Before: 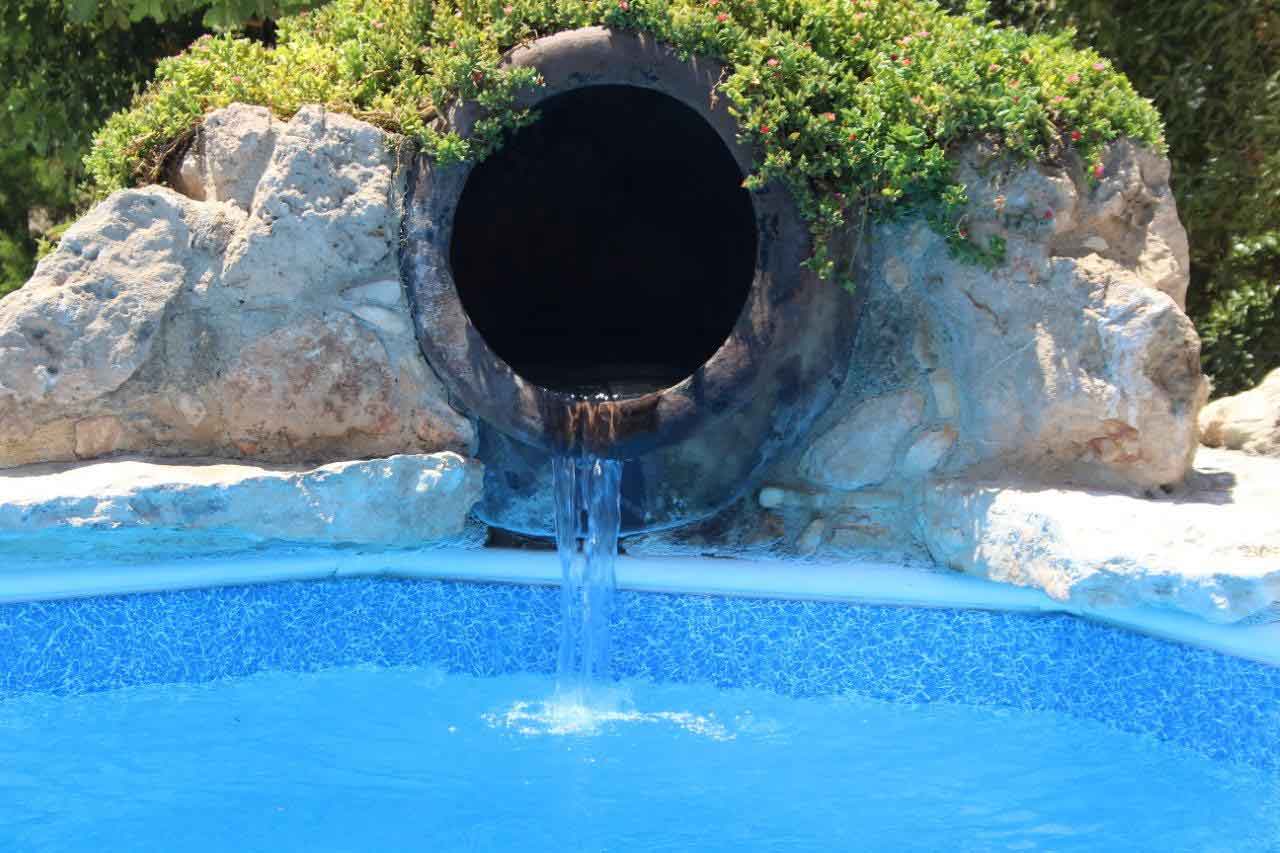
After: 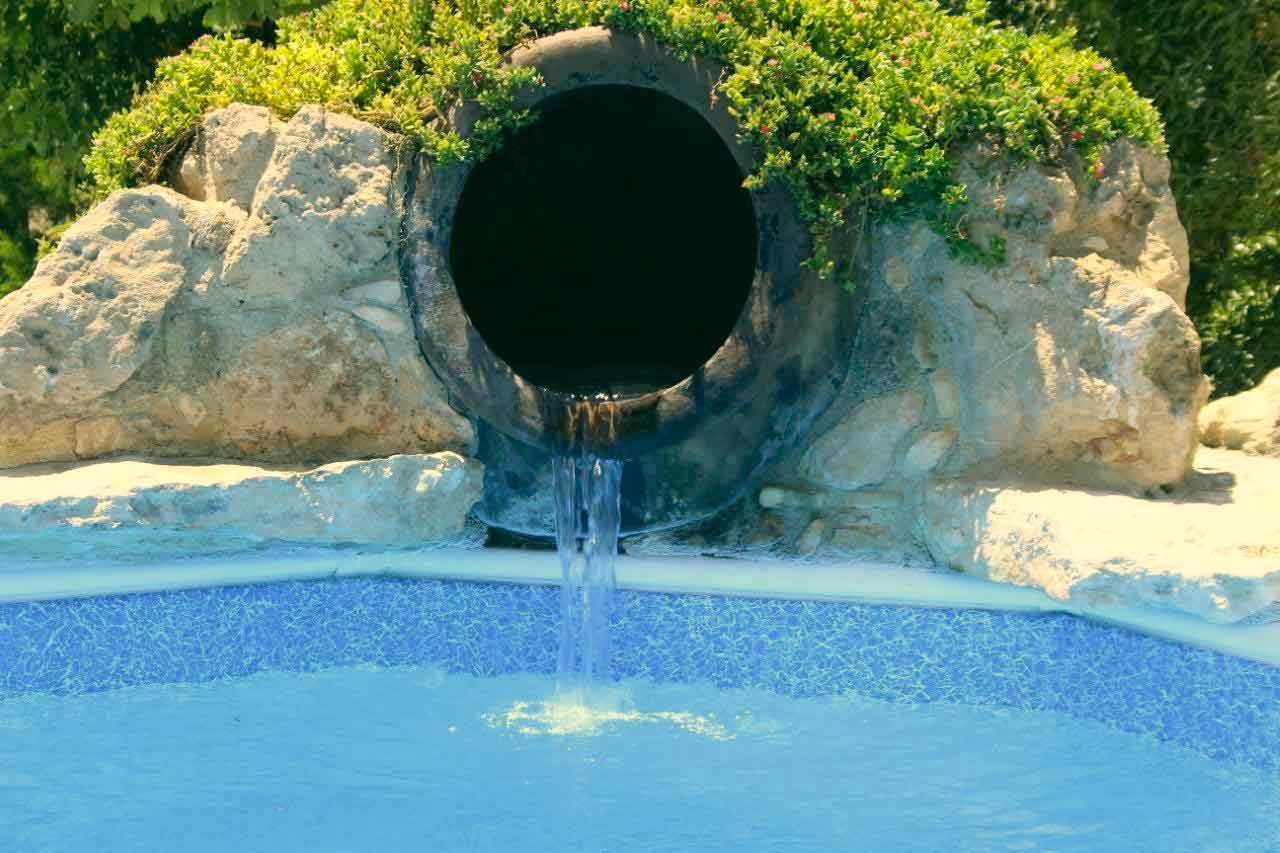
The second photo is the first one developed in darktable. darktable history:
color correction: highlights a* 5.3, highlights b* 24.7, shadows a* -15.87, shadows b* 3.94
